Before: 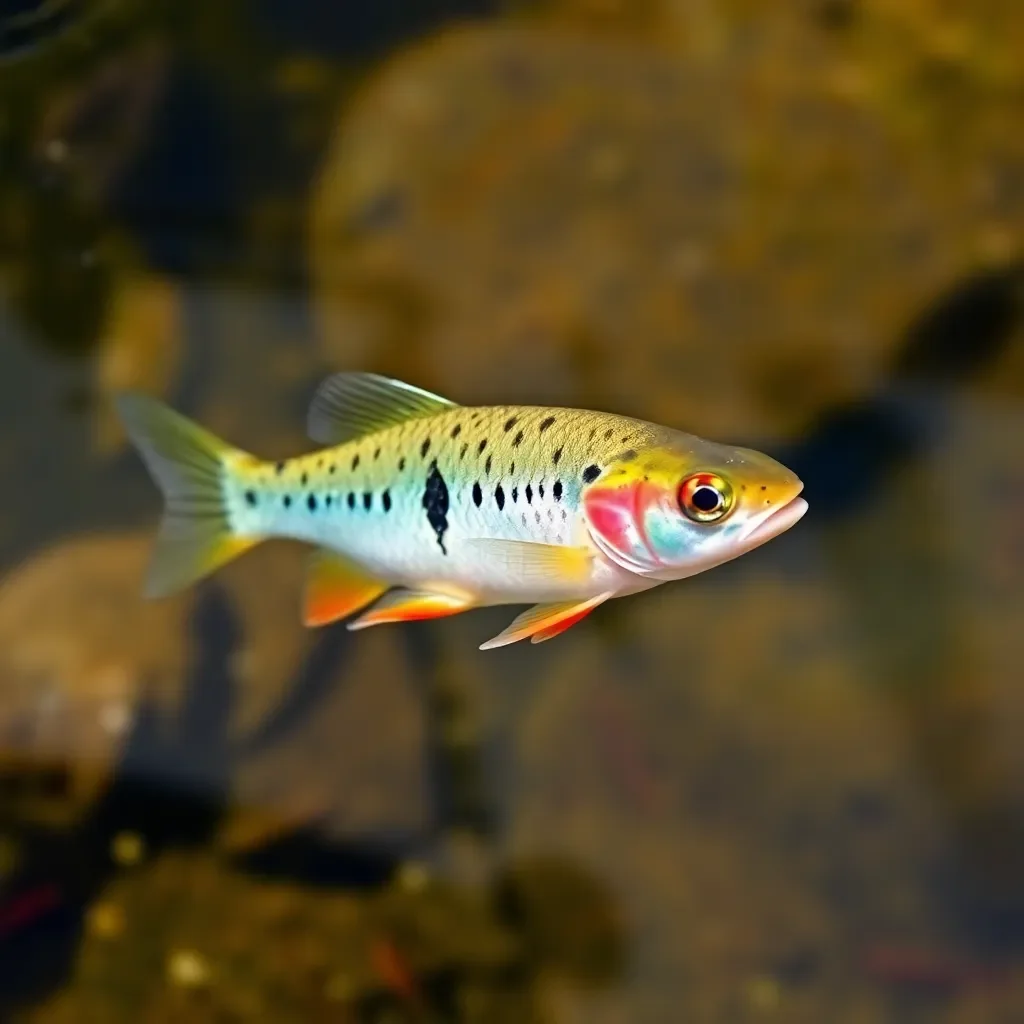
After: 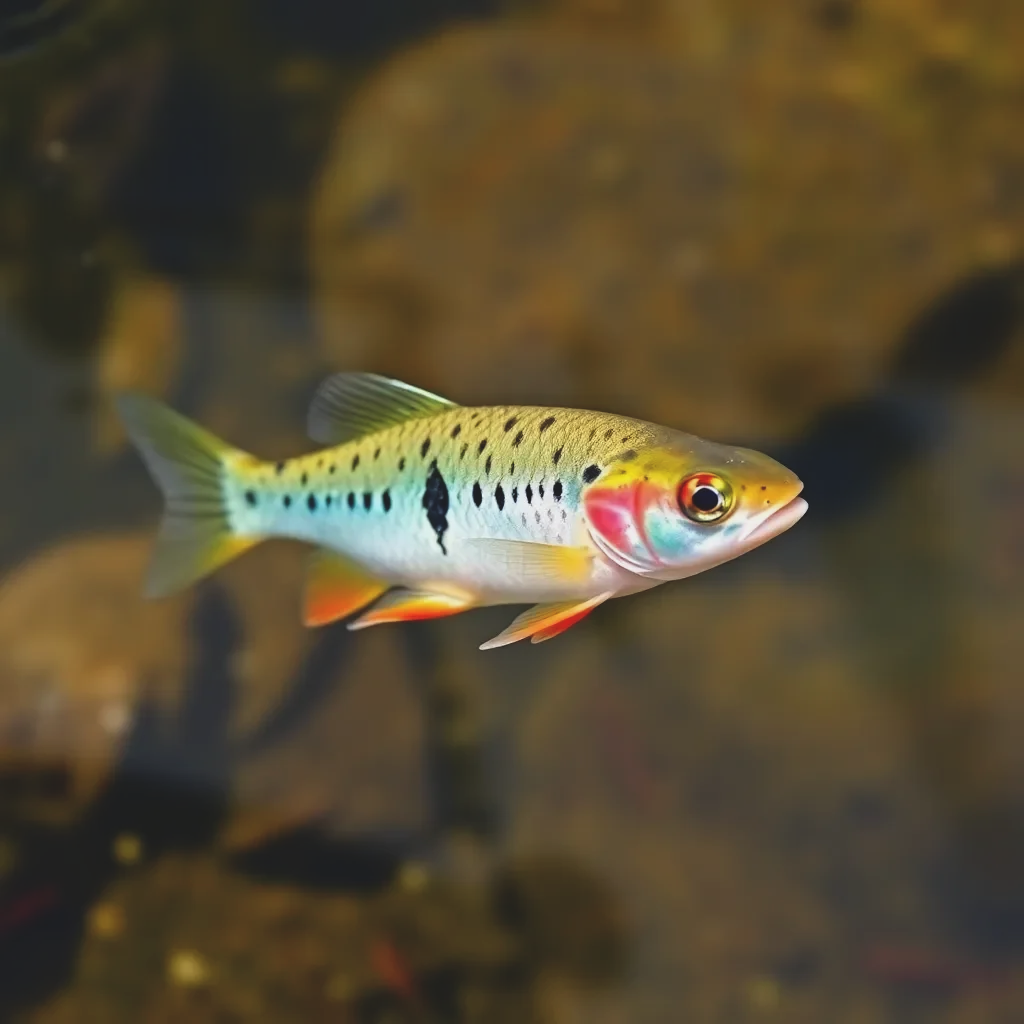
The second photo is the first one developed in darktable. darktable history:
exposure: black level correction -0.014, exposure -0.196 EV, compensate highlight preservation false
